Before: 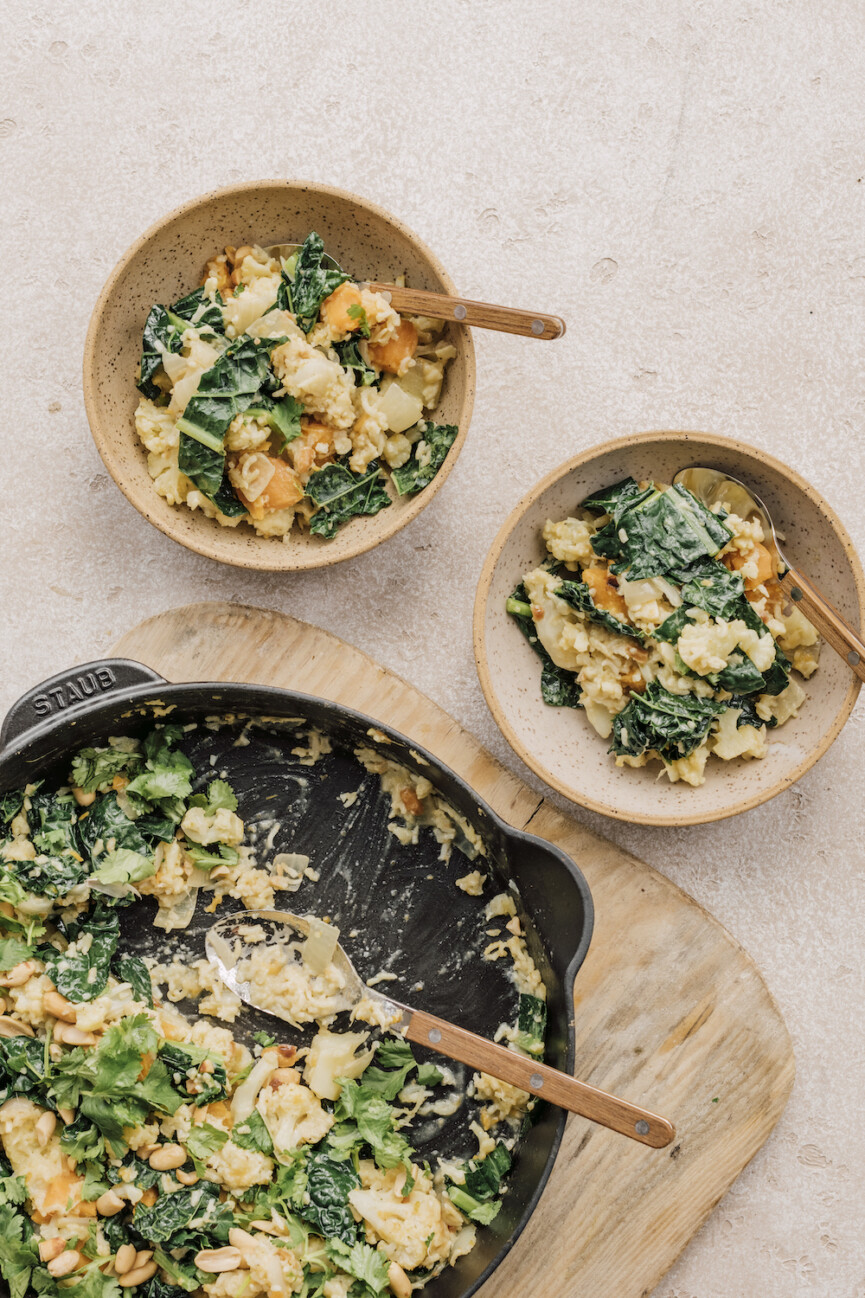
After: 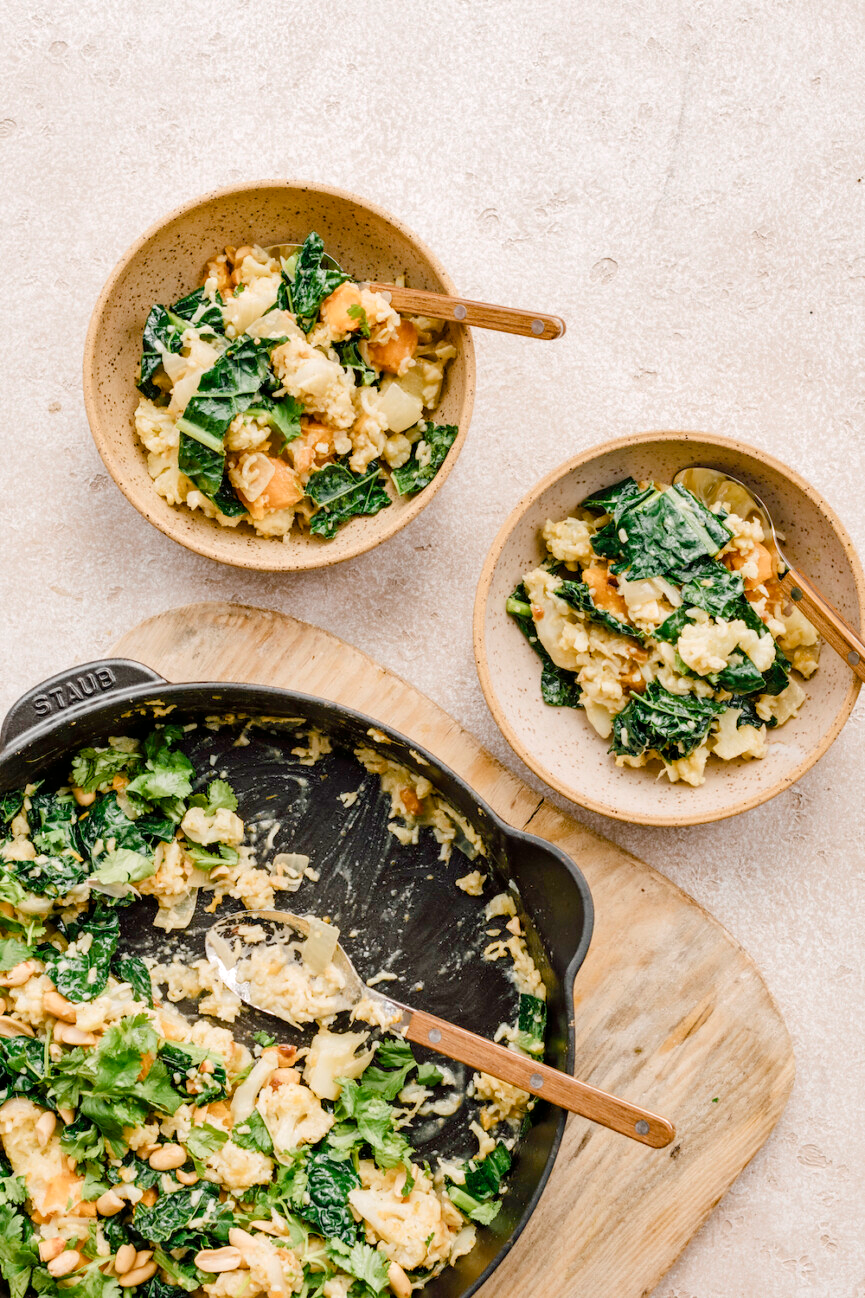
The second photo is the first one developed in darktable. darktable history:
color balance rgb: linear chroma grading › global chroma 15.508%, perceptual saturation grading › global saturation 20%, perceptual saturation grading › highlights -50.56%, perceptual saturation grading › shadows 30.493%, global vibrance 20%
shadows and highlights: radius 47.23, white point adjustment 6.55, compress 79.69%, soften with gaussian
